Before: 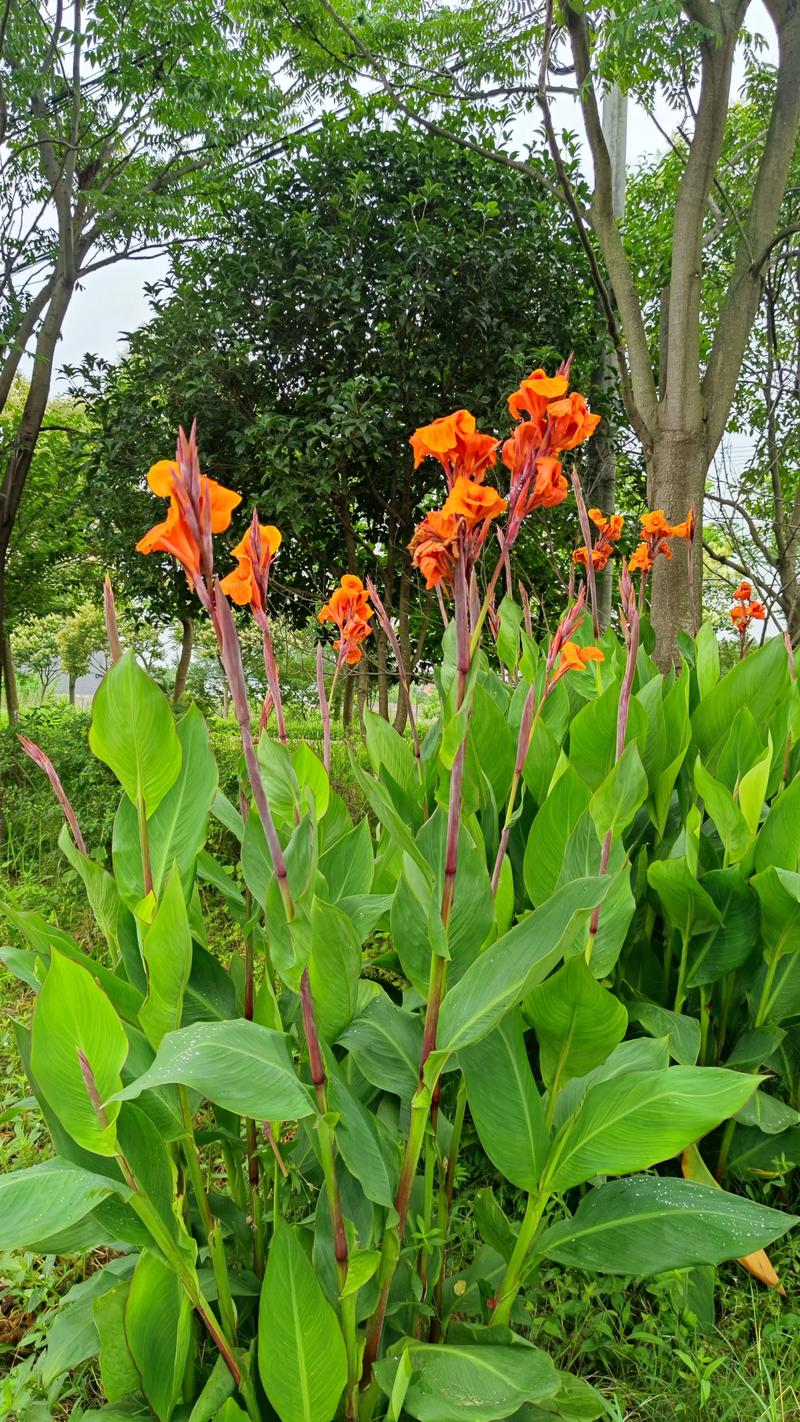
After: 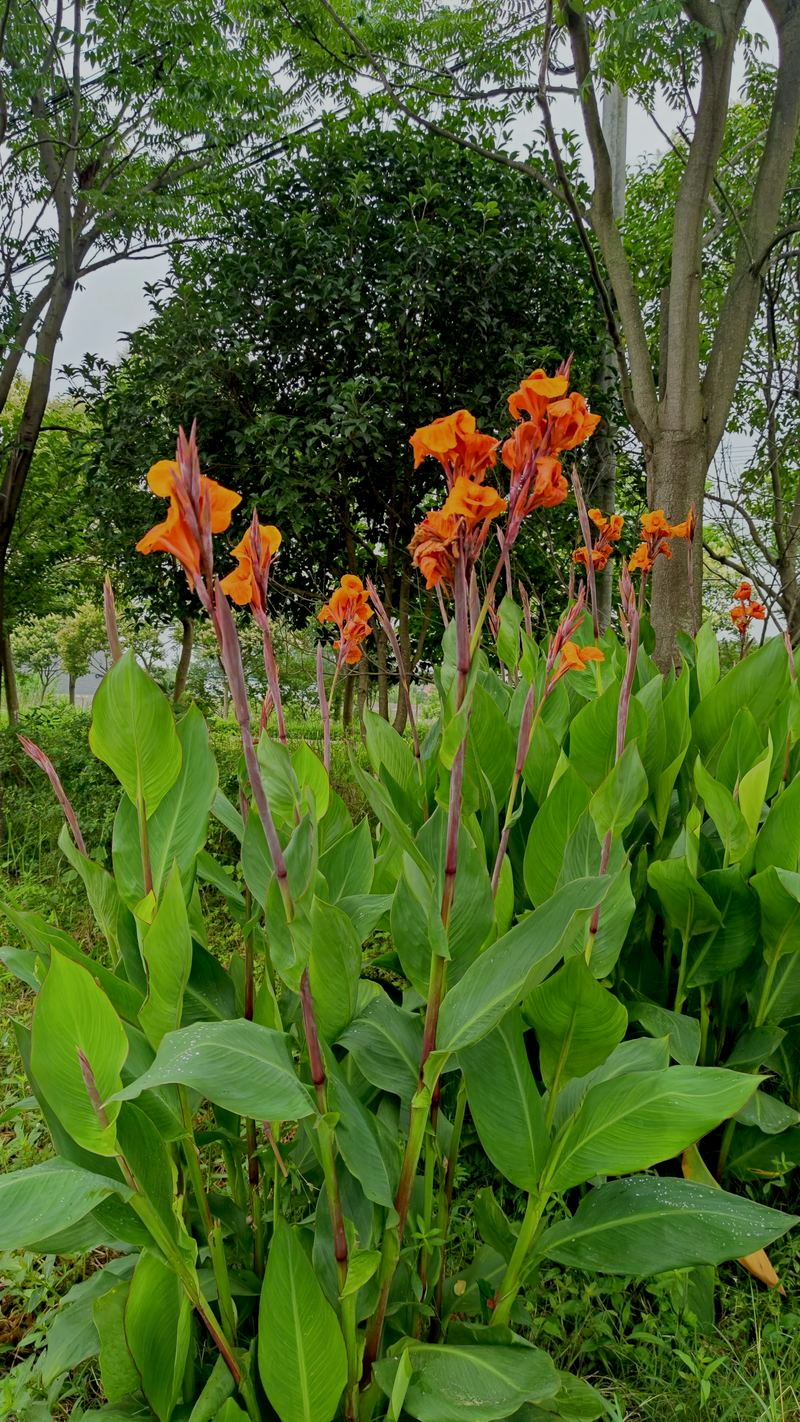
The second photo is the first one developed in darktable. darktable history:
exposure: black level correction 0.009, exposure -0.637 EV, compensate highlight preservation false
color zones: curves: ch0 [(0, 0.613) (0.01, 0.613) (0.245, 0.448) (0.498, 0.529) (0.642, 0.665) (0.879, 0.777) (0.99, 0.613)]; ch1 [(0, 0) (0.143, 0) (0.286, 0) (0.429, 0) (0.571, 0) (0.714, 0) (0.857, 0)], mix -93.41%
